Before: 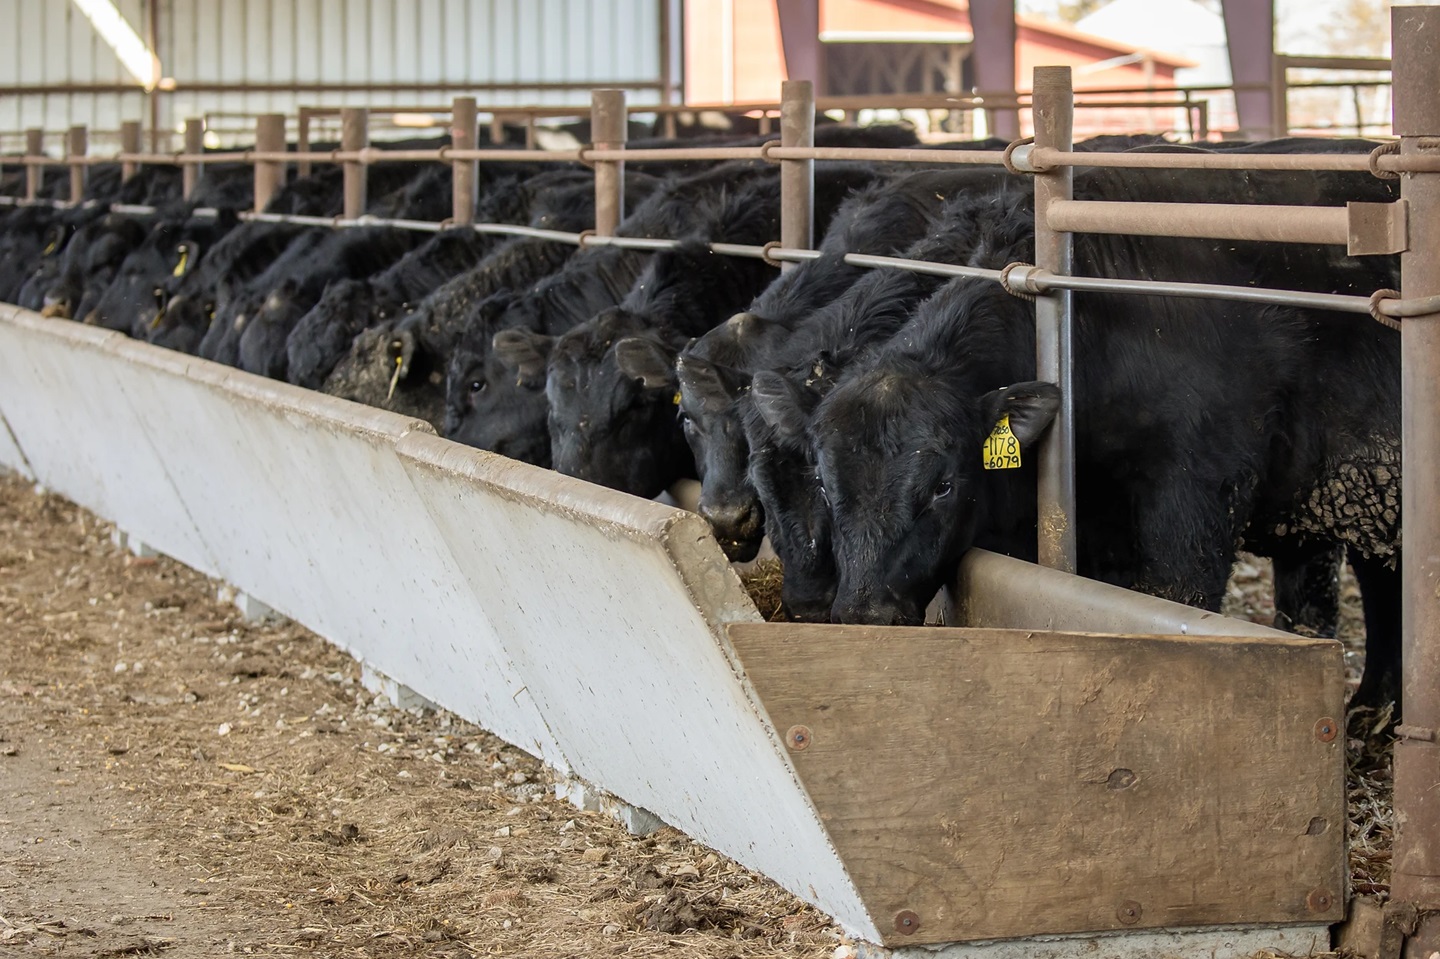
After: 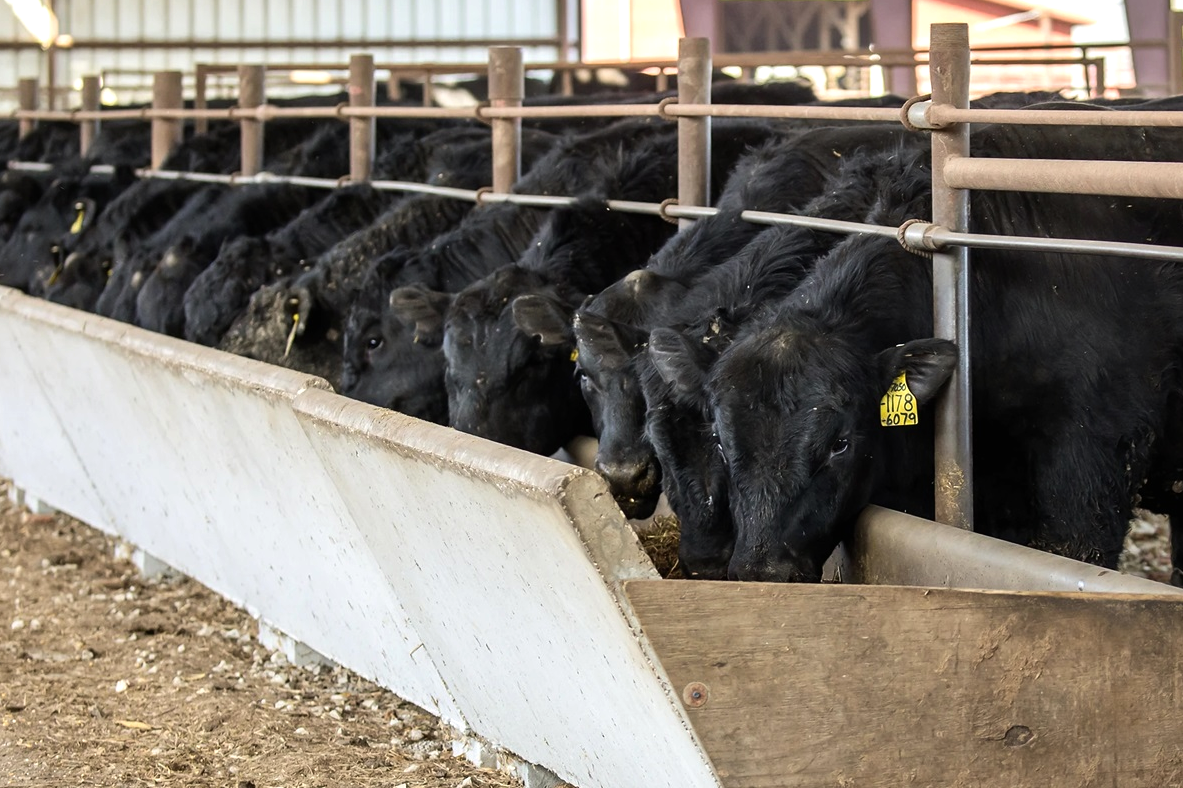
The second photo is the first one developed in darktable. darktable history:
crop and rotate: left 7.196%, top 4.574%, right 10.605%, bottom 13.178%
tone equalizer: -8 EV -0.417 EV, -7 EV -0.389 EV, -6 EV -0.333 EV, -5 EV -0.222 EV, -3 EV 0.222 EV, -2 EV 0.333 EV, -1 EV 0.389 EV, +0 EV 0.417 EV, edges refinement/feathering 500, mask exposure compensation -1.57 EV, preserve details no
exposure: compensate highlight preservation false
